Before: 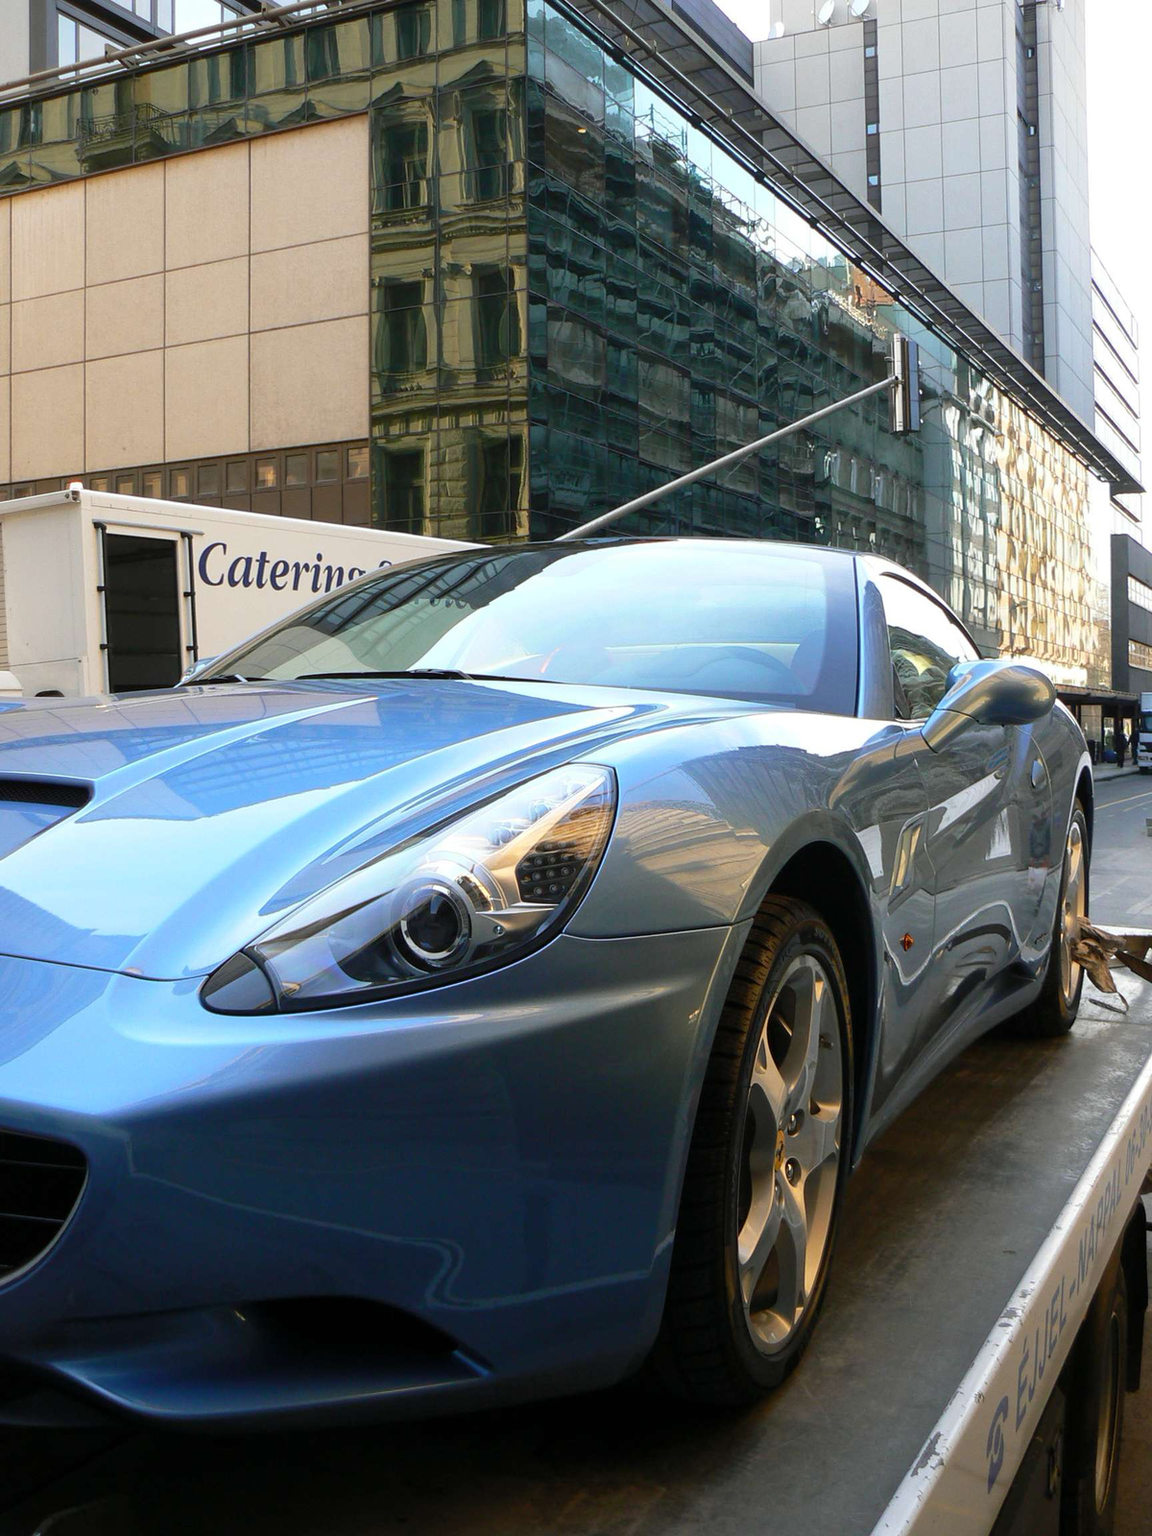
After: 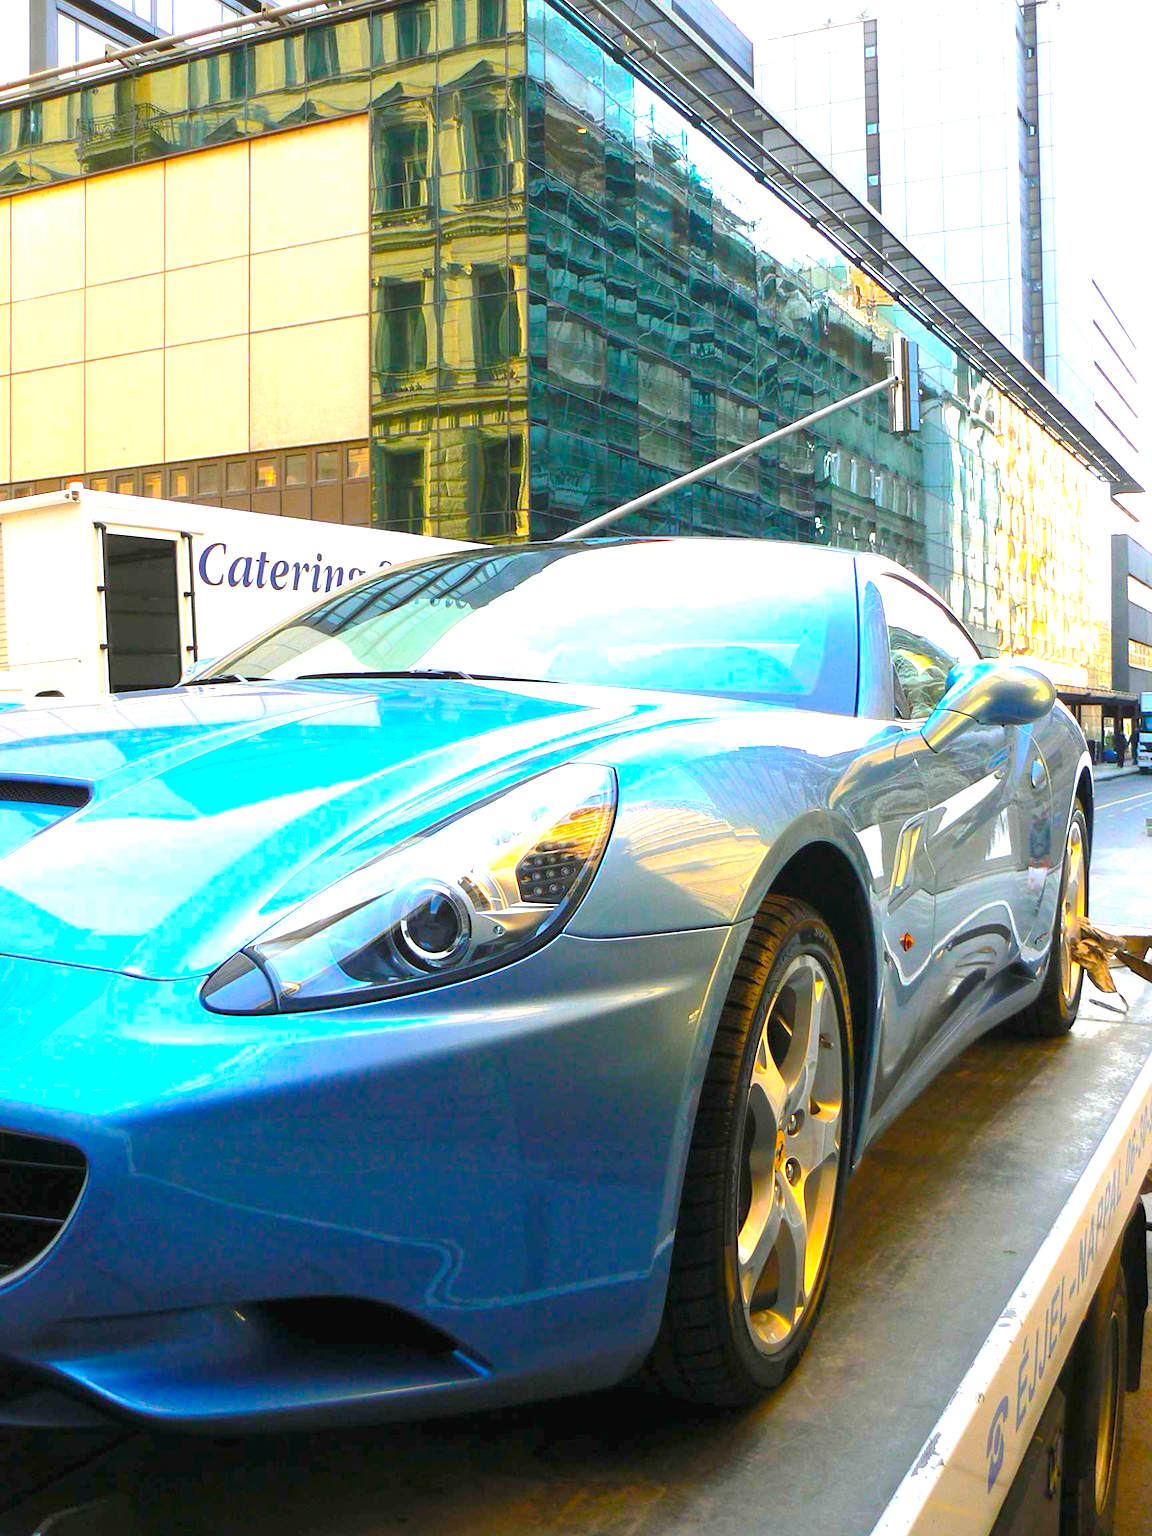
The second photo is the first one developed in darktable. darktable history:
color balance rgb: perceptual saturation grading › global saturation 36%, perceptual brilliance grading › global brilliance 10%, global vibrance 20%
contrast brightness saturation: brightness 0.09, saturation 0.19
exposure: black level correction 0, exposure 1 EV, compensate exposure bias true, compensate highlight preservation false
